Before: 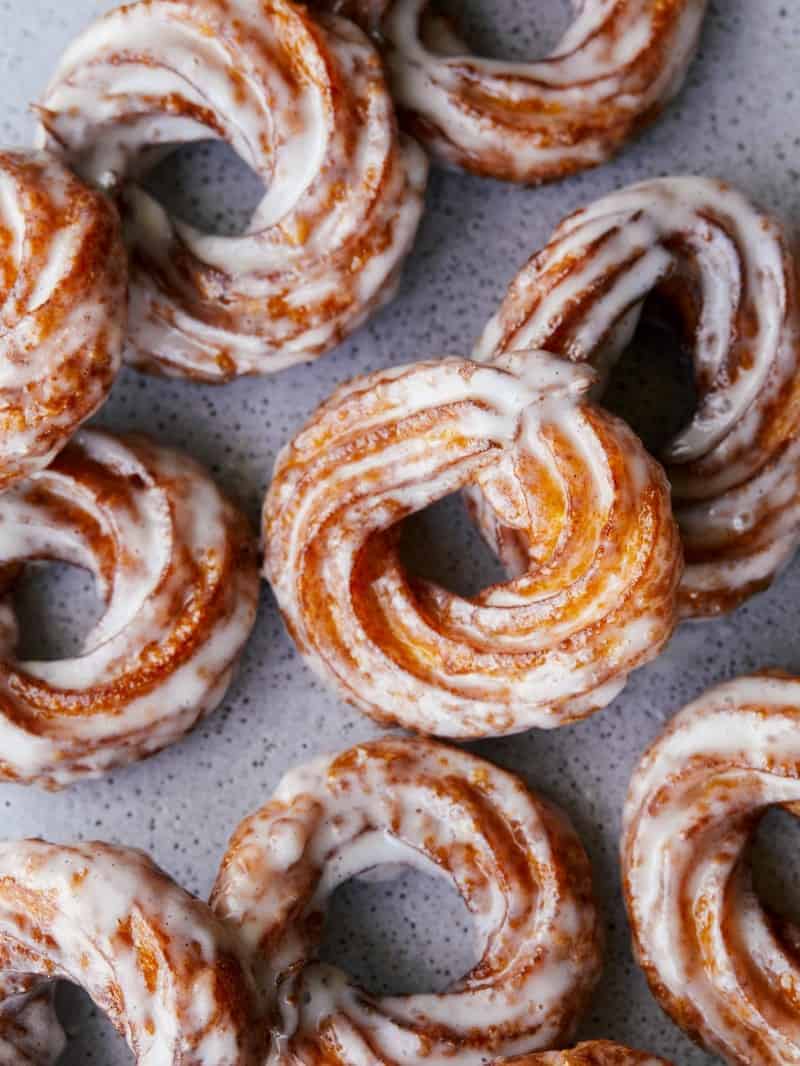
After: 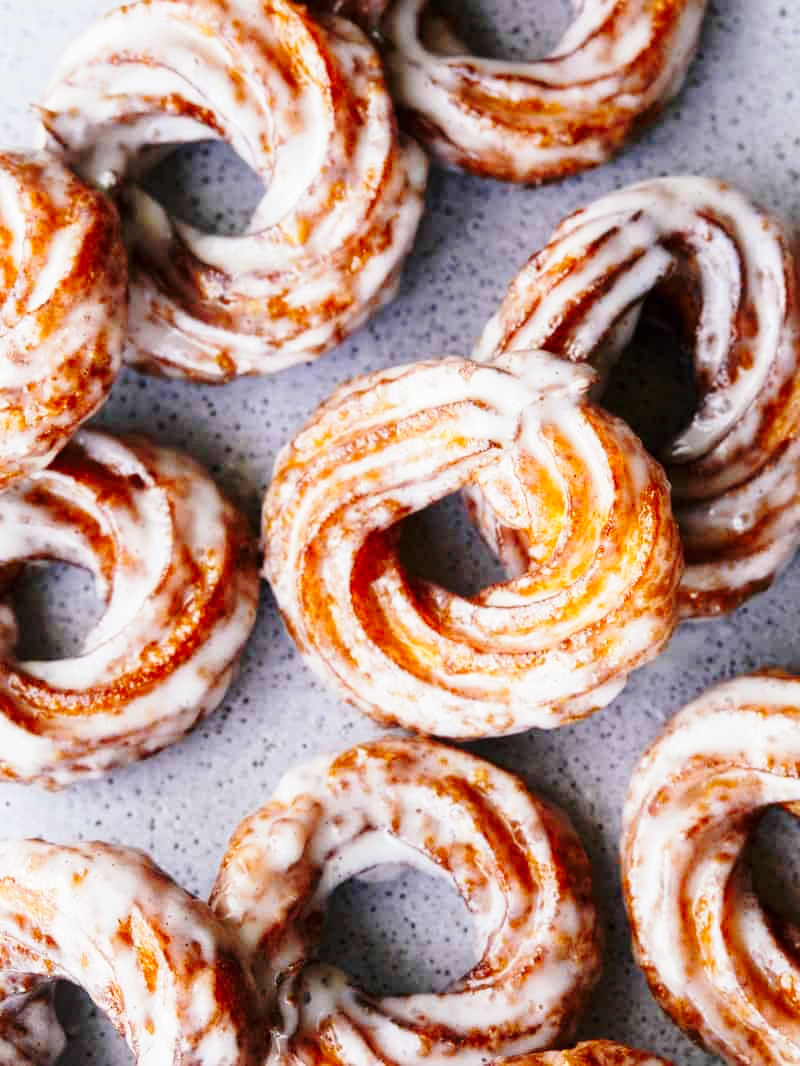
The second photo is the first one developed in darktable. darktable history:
rgb levels: preserve colors max RGB
base curve: curves: ch0 [(0, 0) (0.028, 0.03) (0.121, 0.232) (0.46, 0.748) (0.859, 0.968) (1, 1)], preserve colors none
